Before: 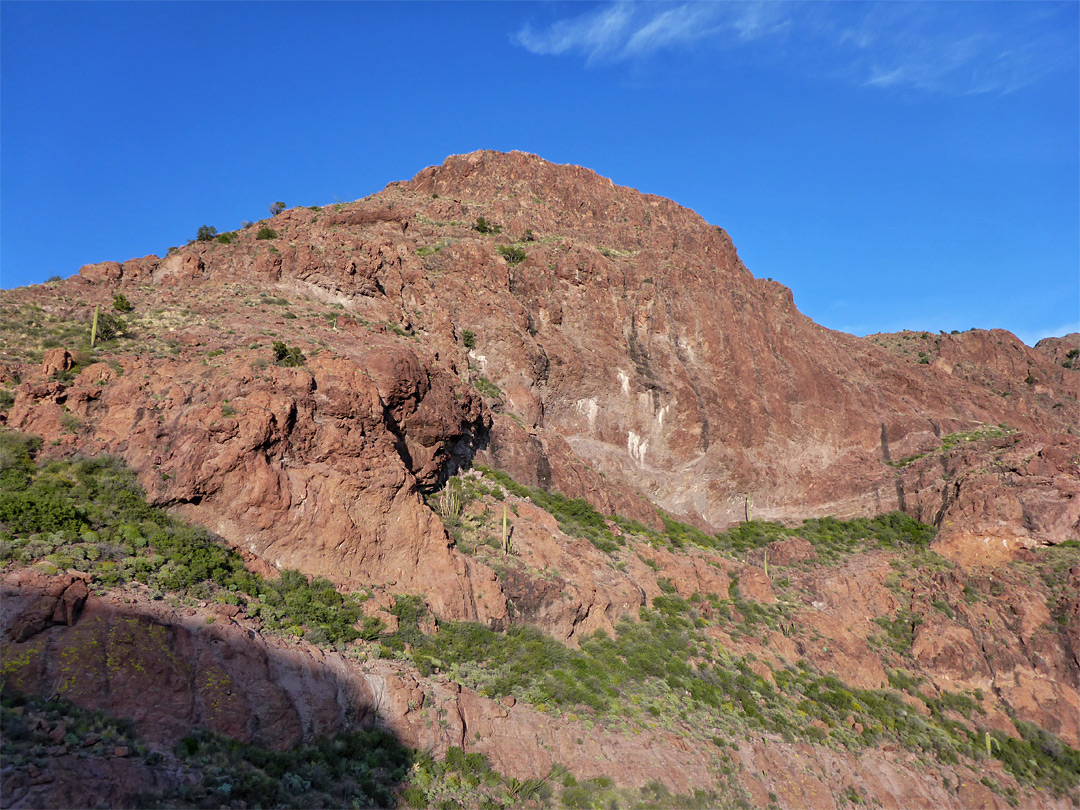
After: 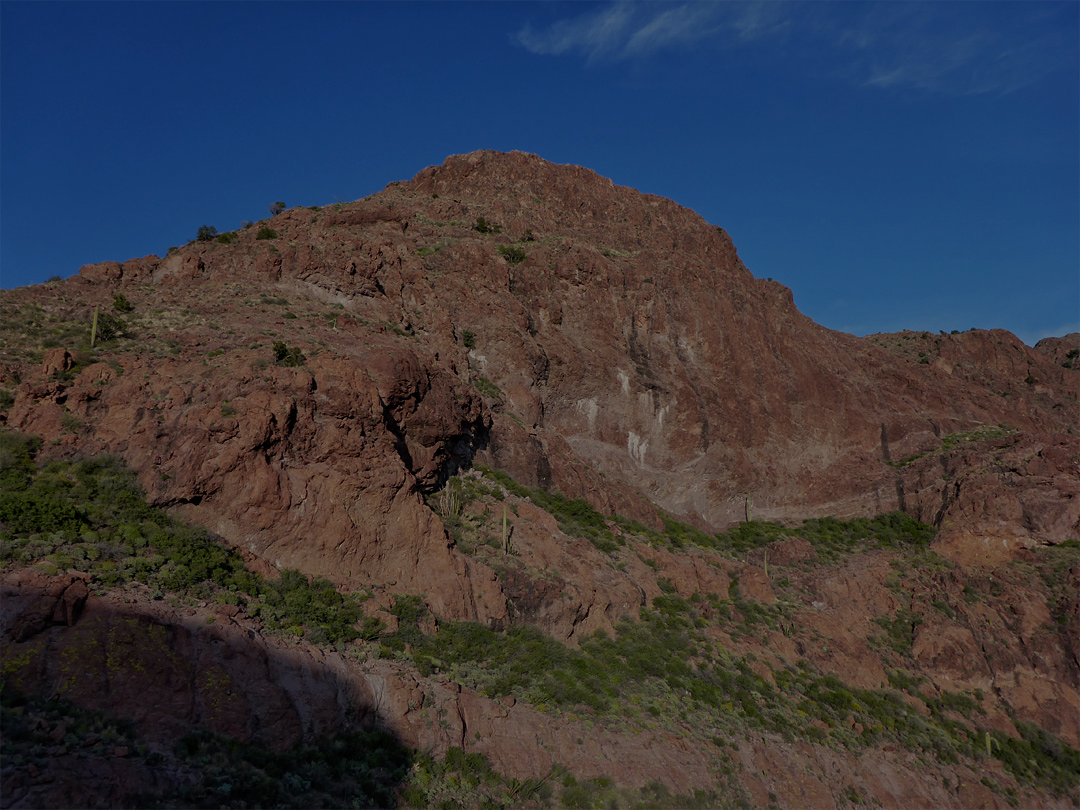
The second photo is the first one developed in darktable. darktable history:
exposure: exposure -2.036 EV, compensate highlight preservation false
